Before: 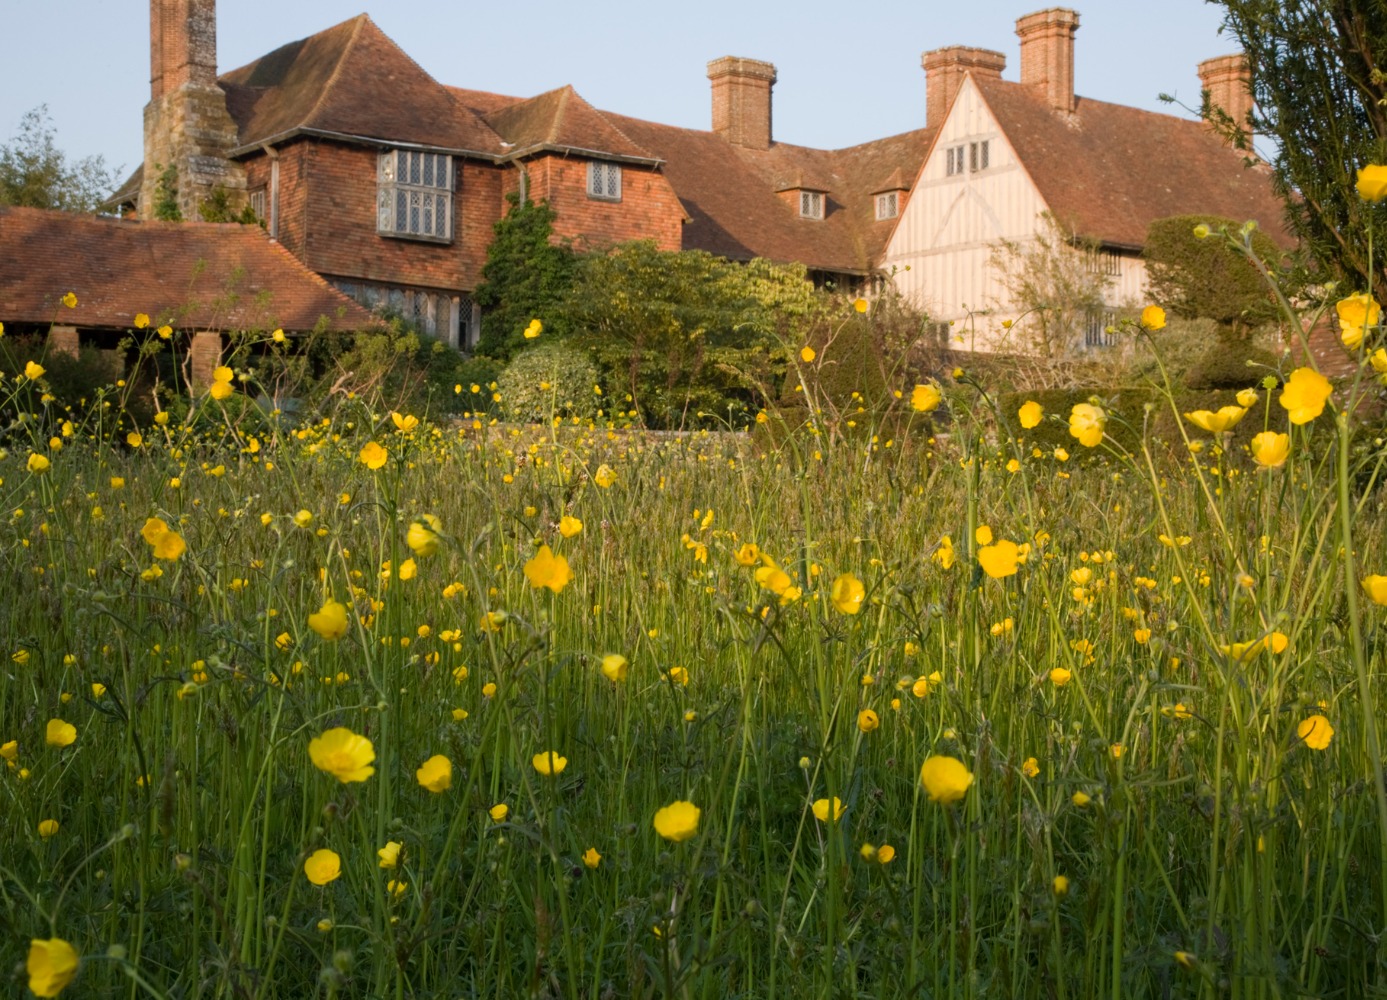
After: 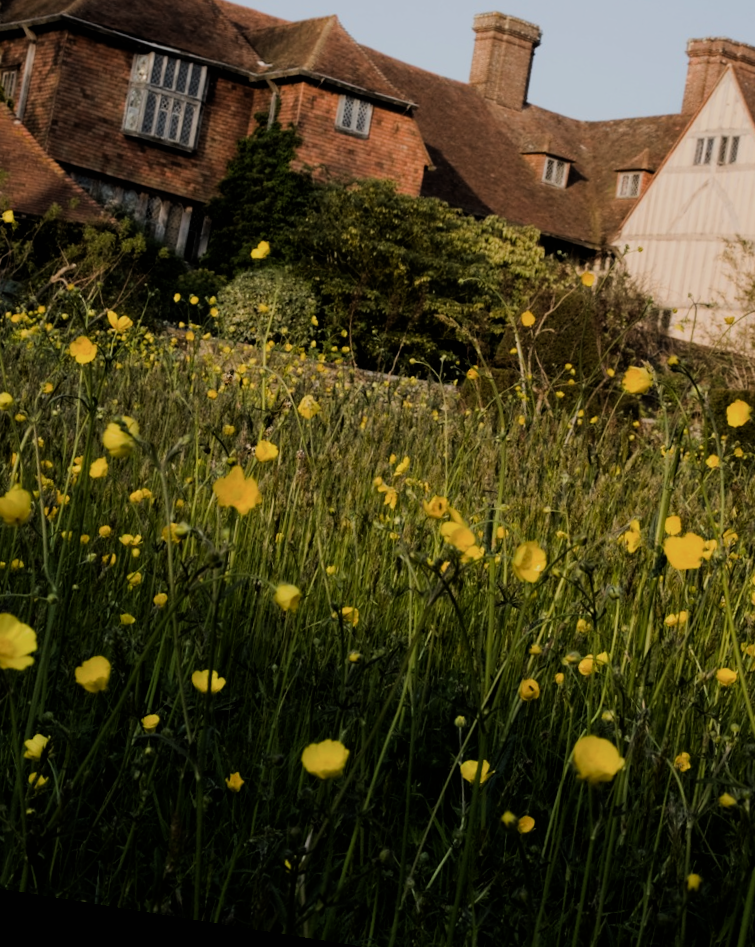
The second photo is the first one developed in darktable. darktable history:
rotate and perspective: rotation 9.12°, automatic cropping off
levels: levels [0, 0.492, 0.984]
crop and rotate: angle 0.02°, left 24.353%, top 13.219%, right 26.156%, bottom 8.224%
filmic rgb: black relative exposure -5 EV, white relative exposure 3.5 EV, hardness 3.19, contrast 1.5, highlights saturation mix -50%
exposure: black level correction 0, exposure -0.721 EV, compensate highlight preservation false
